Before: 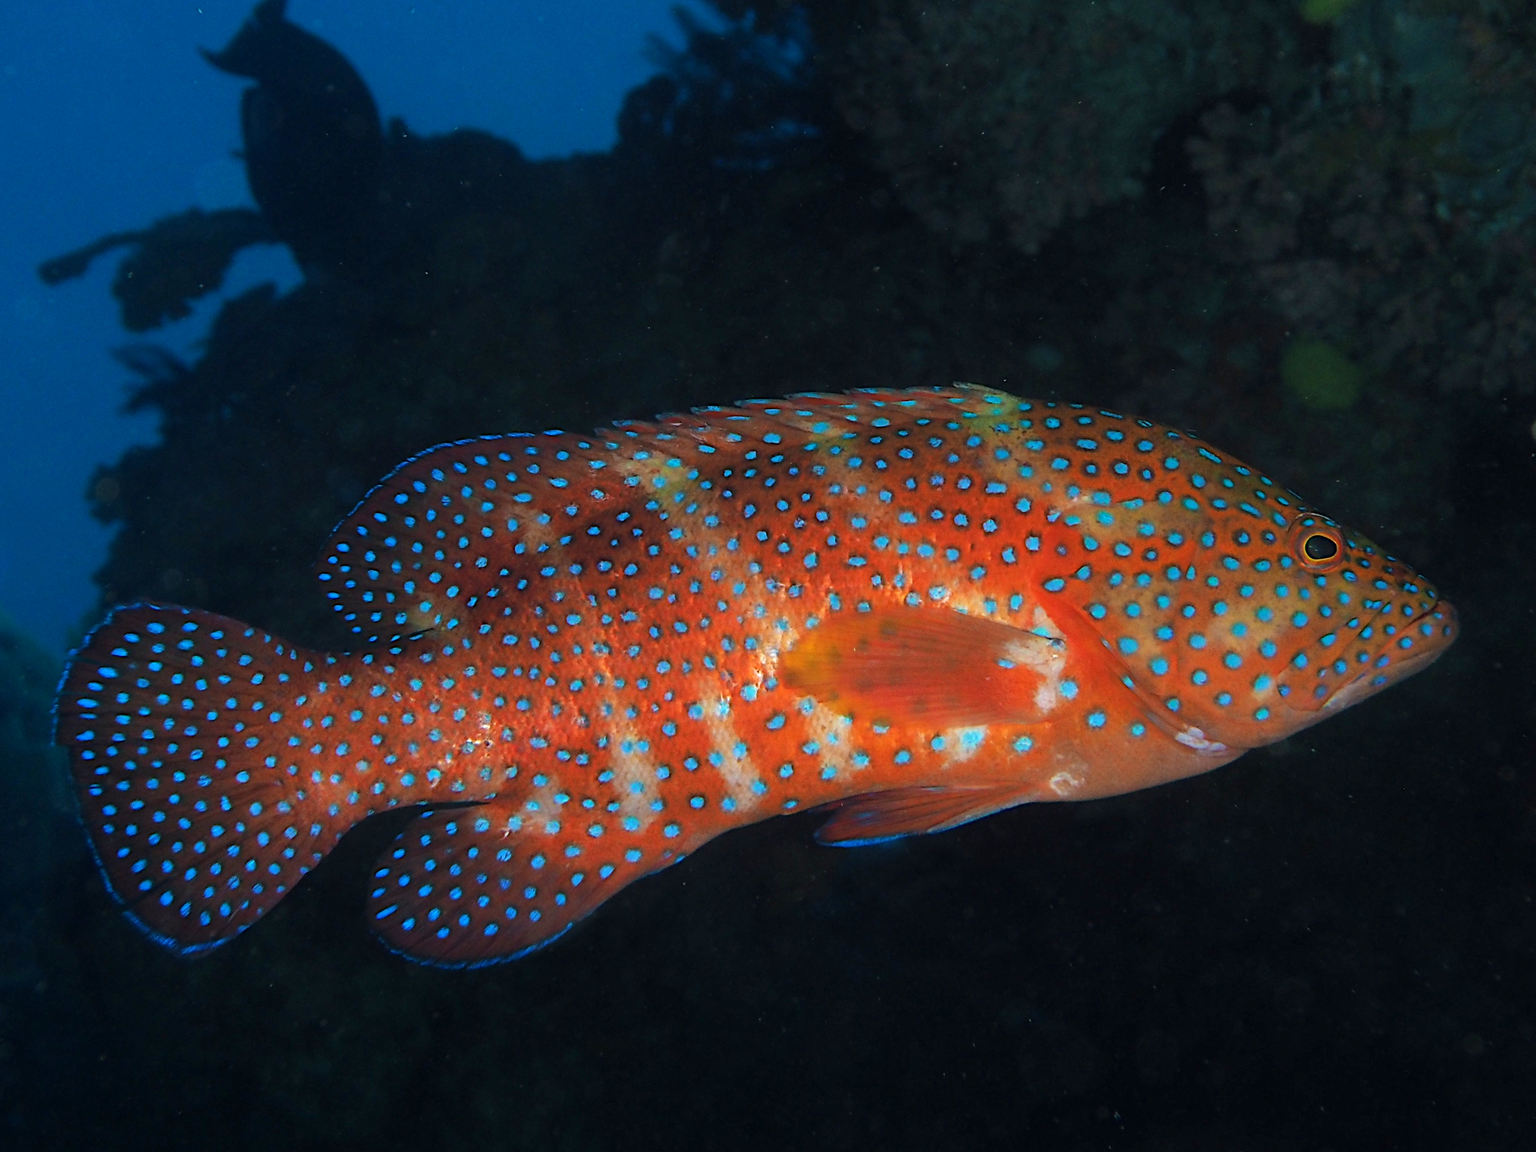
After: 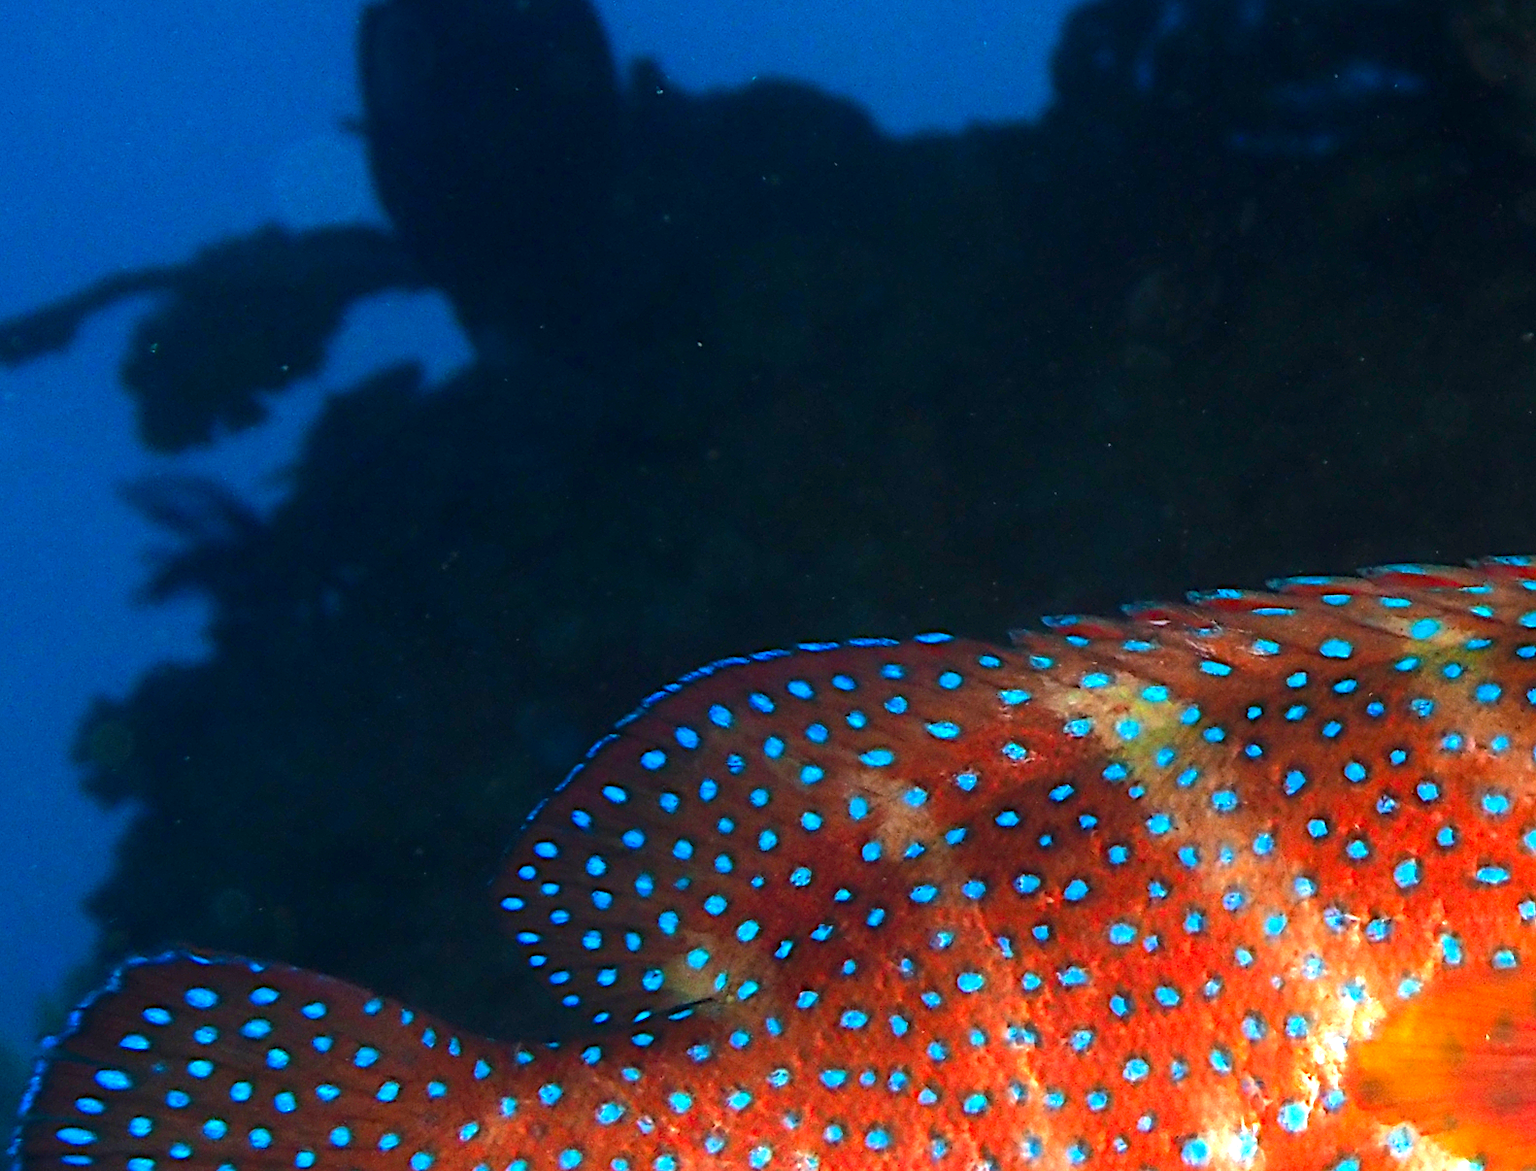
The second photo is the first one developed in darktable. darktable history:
exposure: black level correction 0, exposure 1.295 EV, compensate highlight preservation false
local contrast: detail 109%
contrast brightness saturation: brightness -0.201, saturation 0.08
contrast equalizer: octaves 7, y [[0.5, 0.488, 0.462, 0.461, 0.491, 0.5], [0.5 ×6], [0.5 ×6], [0 ×6], [0 ×6]]
crop and rotate: left 3.049%, top 7.504%, right 42.593%, bottom 37.229%
